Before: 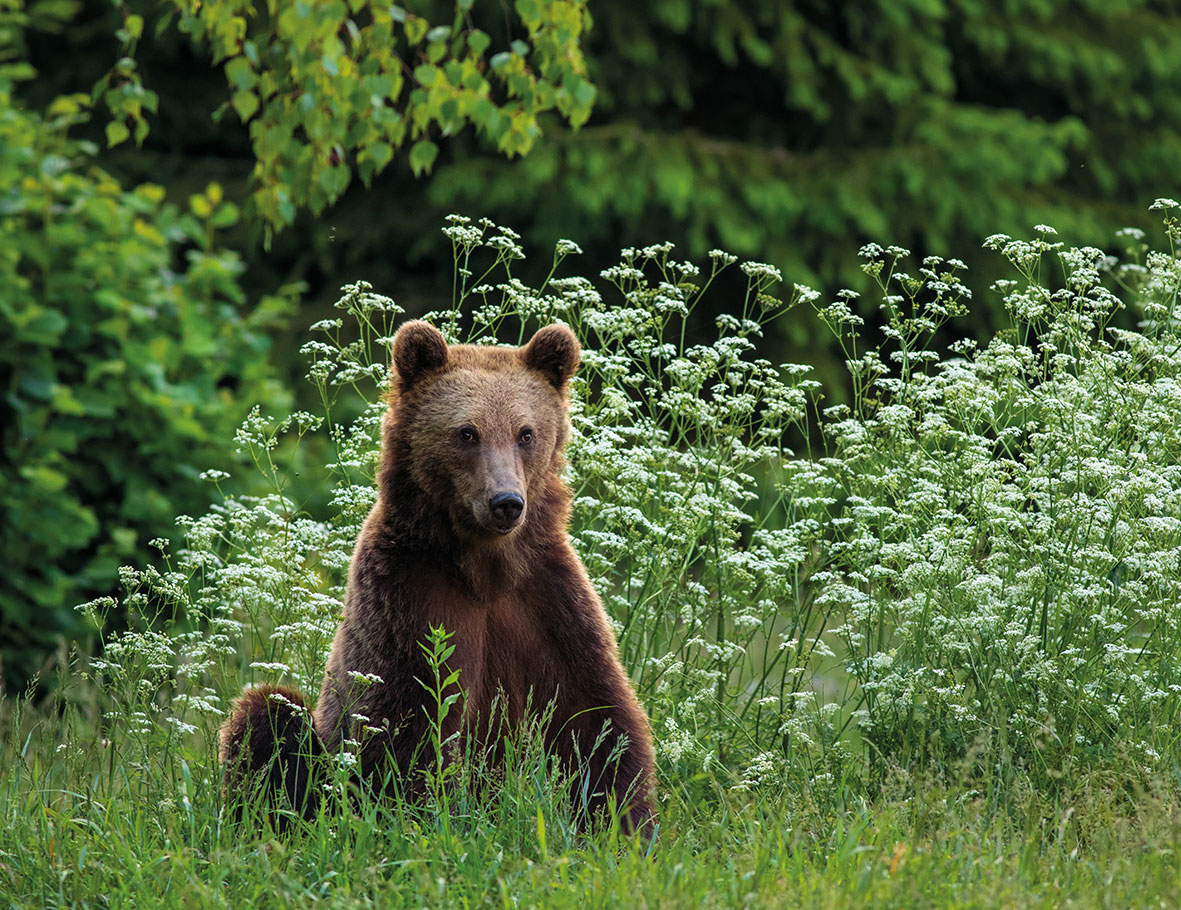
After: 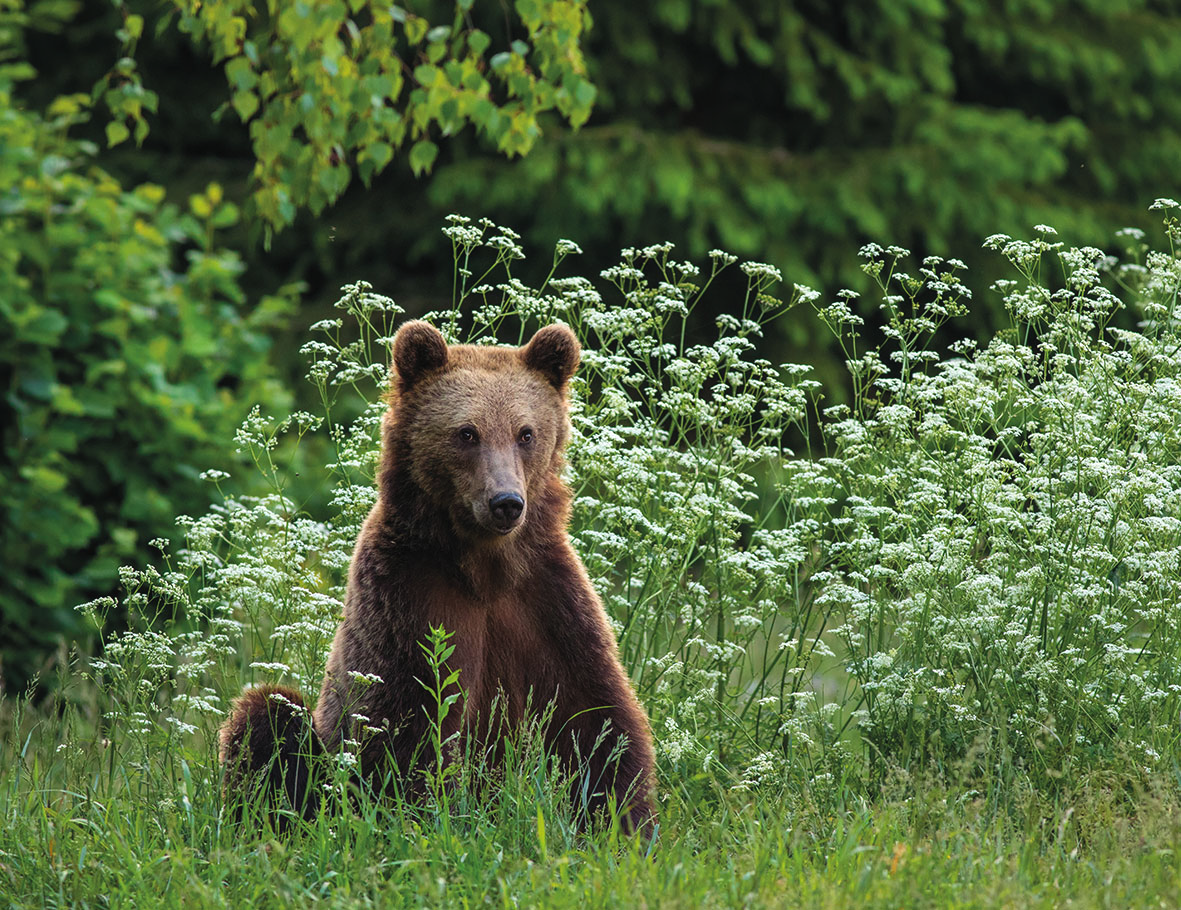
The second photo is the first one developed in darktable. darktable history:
exposure: black level correction -0.003, exposure 0.036 EV, compensate exposure bias true, compensate highlight preservation false
